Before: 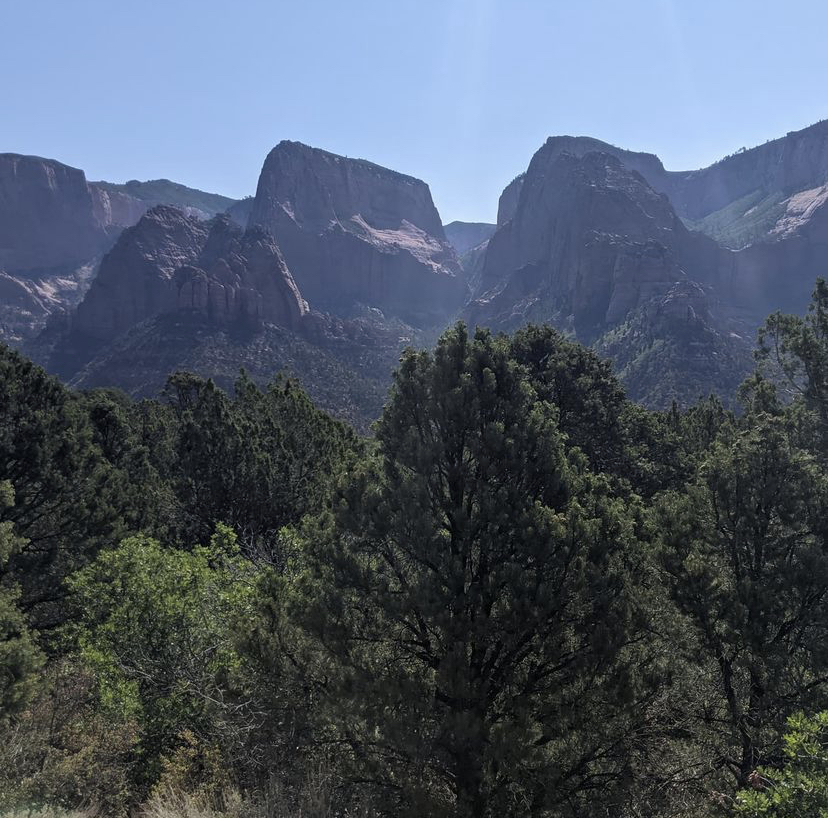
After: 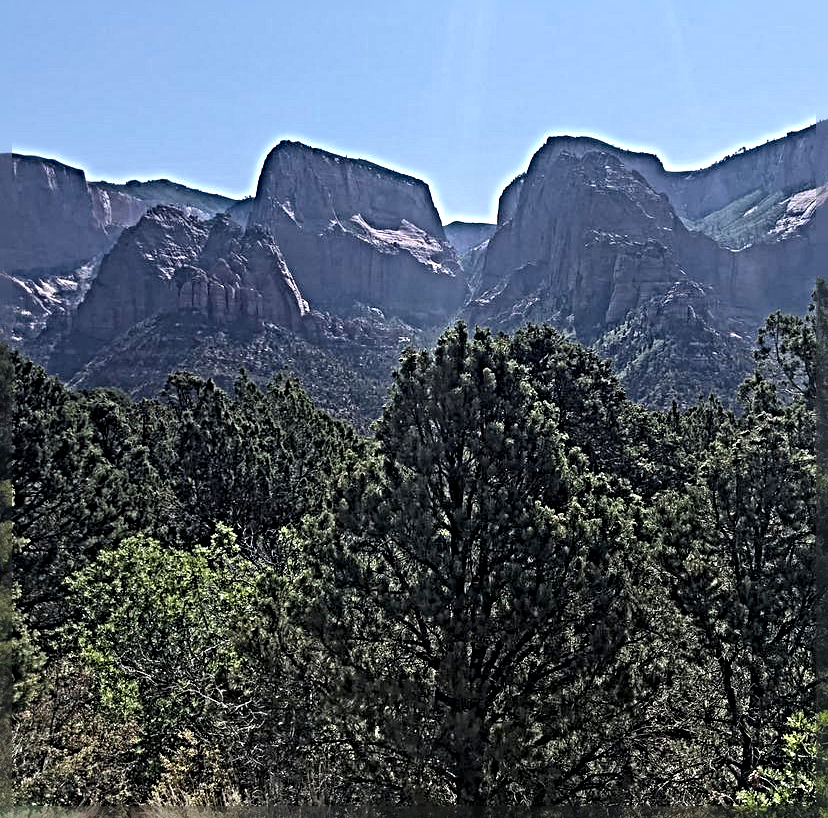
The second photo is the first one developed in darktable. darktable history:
base curve: curves: ch0 [(0, 0) (0.472, 0.508) (1, 1)]
sharpen: radius 6.3, amount 1.8, threshold 0
